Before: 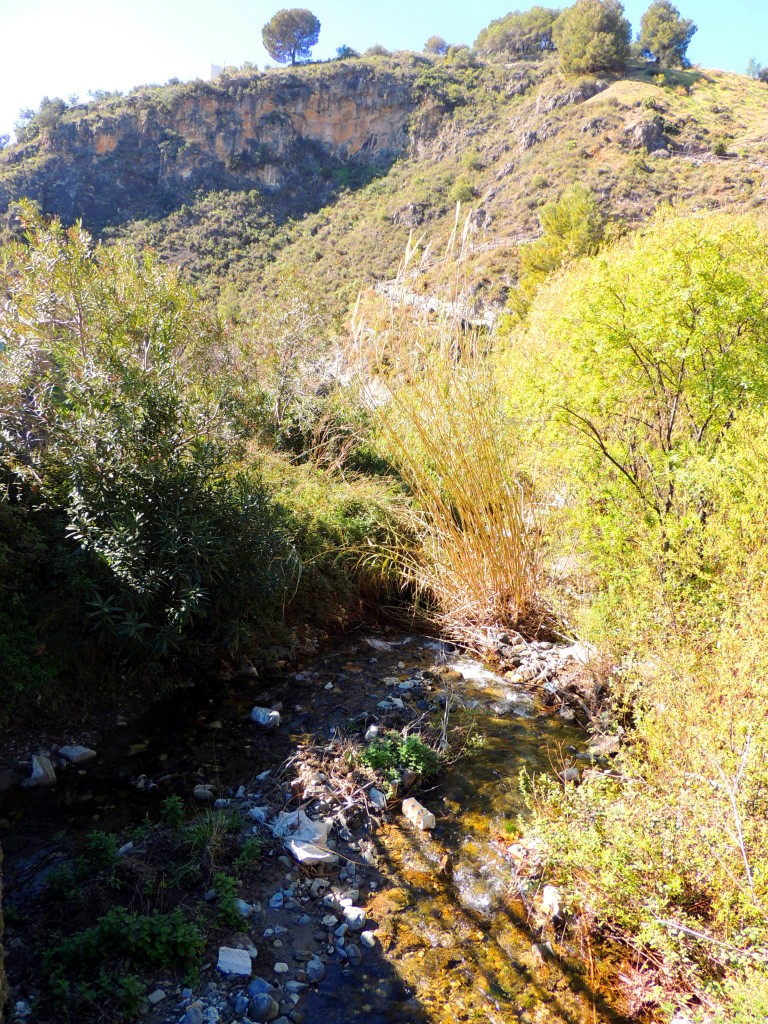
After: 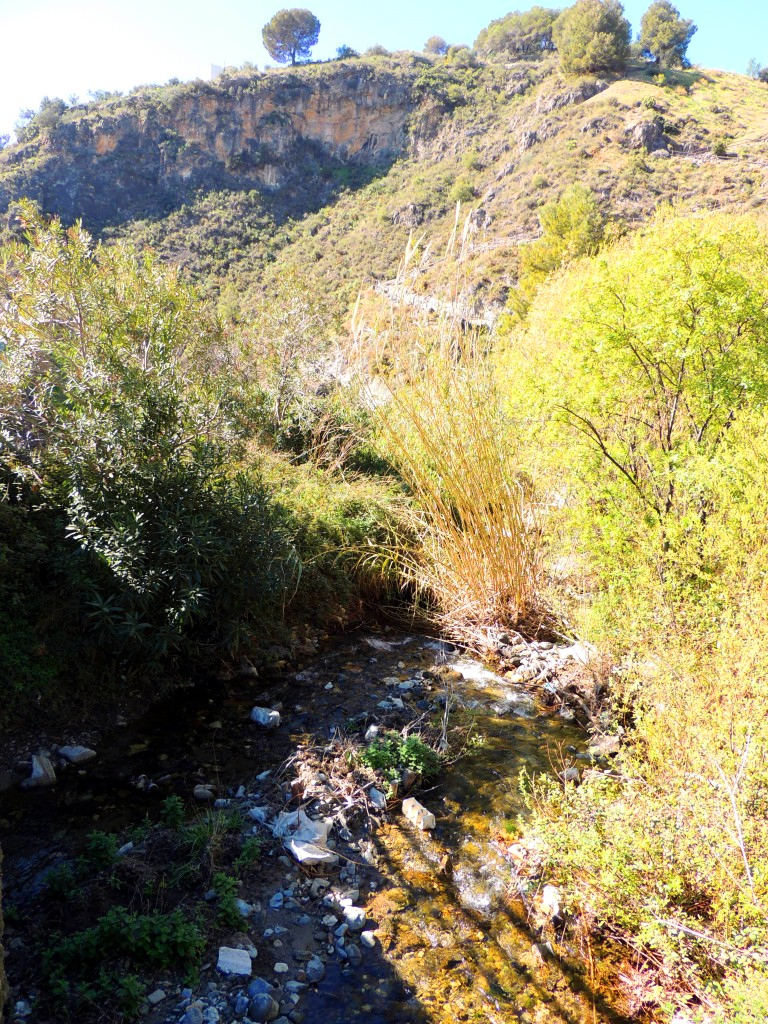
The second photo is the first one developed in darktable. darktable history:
tone equalizer: on, module defaults
tone curve: curves: ch0 [(0, 0) (0.003, 0.003) (0.011, 0.012) (0.025, 0.026) (0.044, 0.046) (0.069, 0.072) (0.1, 0.104) (0.136, 0.141) (0.177, 0.185) (0.224, 0.234) (0.277, 0.289) (0.335, 0.349) (0.399, 0.415) (0.468, 0.488) (0.543, 0.566) (0.623, 0.649) (0.709, 0.739) (0.801, 0.834) (0.898, 0.923) (1, 1)], color space Lab, independent channels, preserve colors none
